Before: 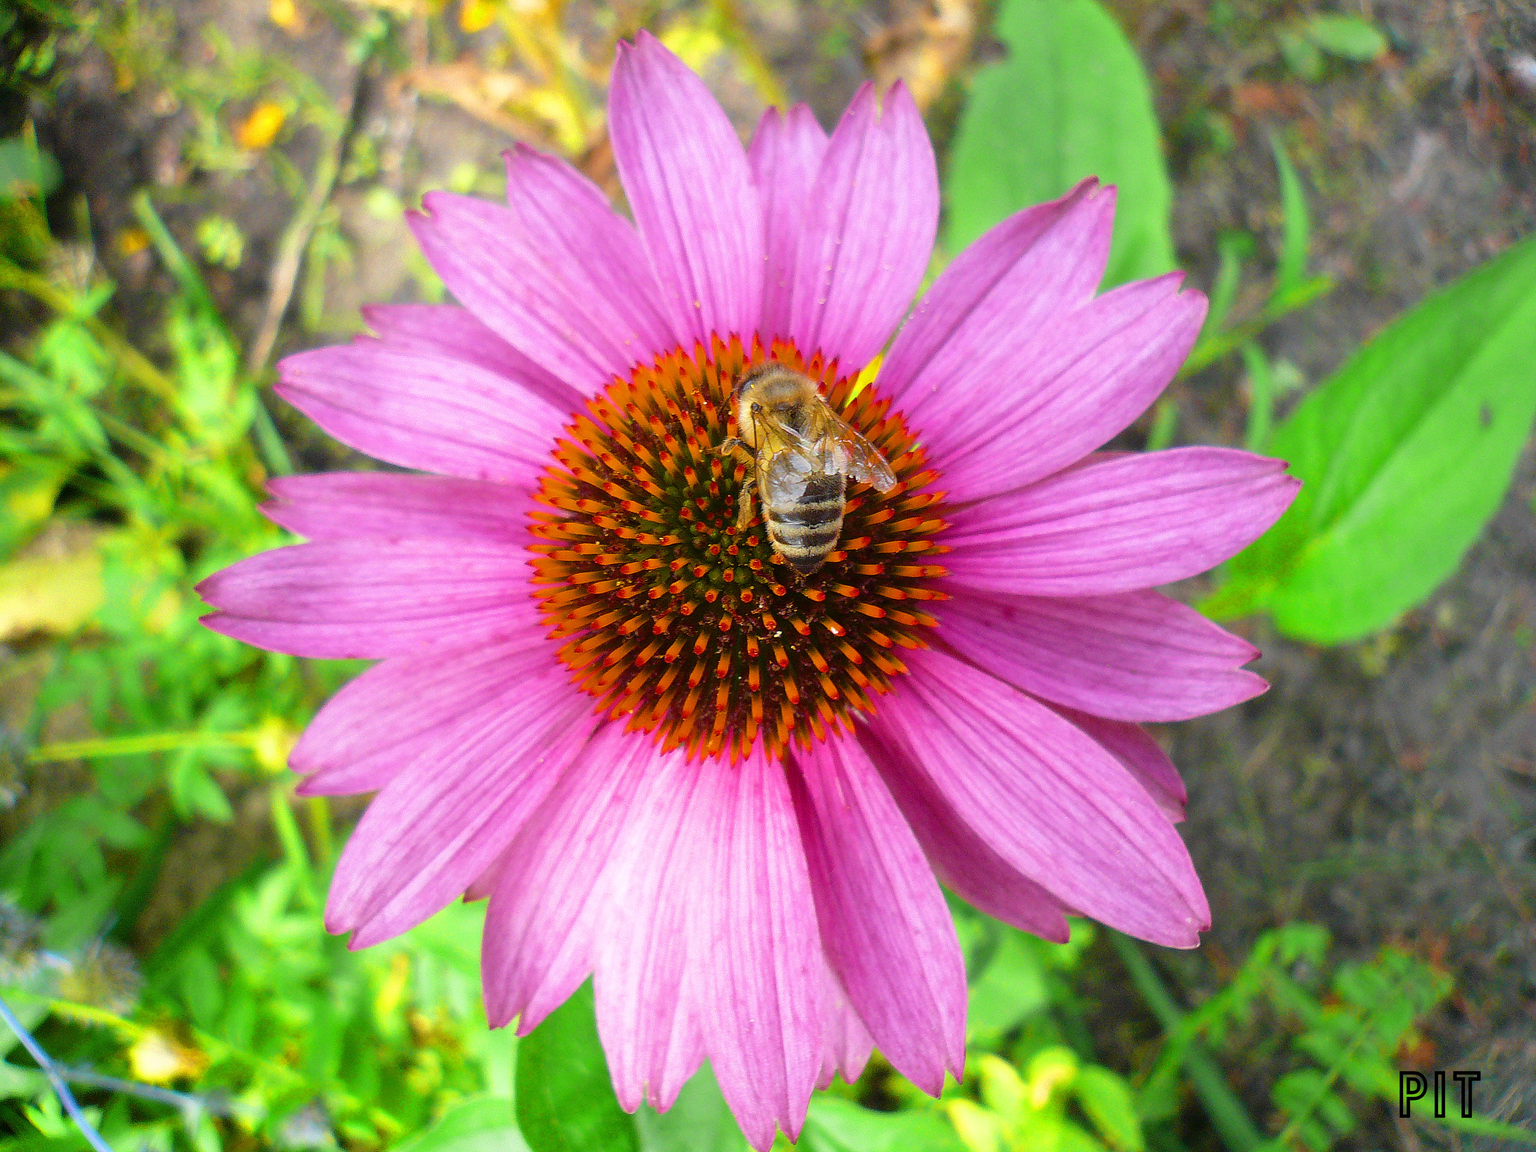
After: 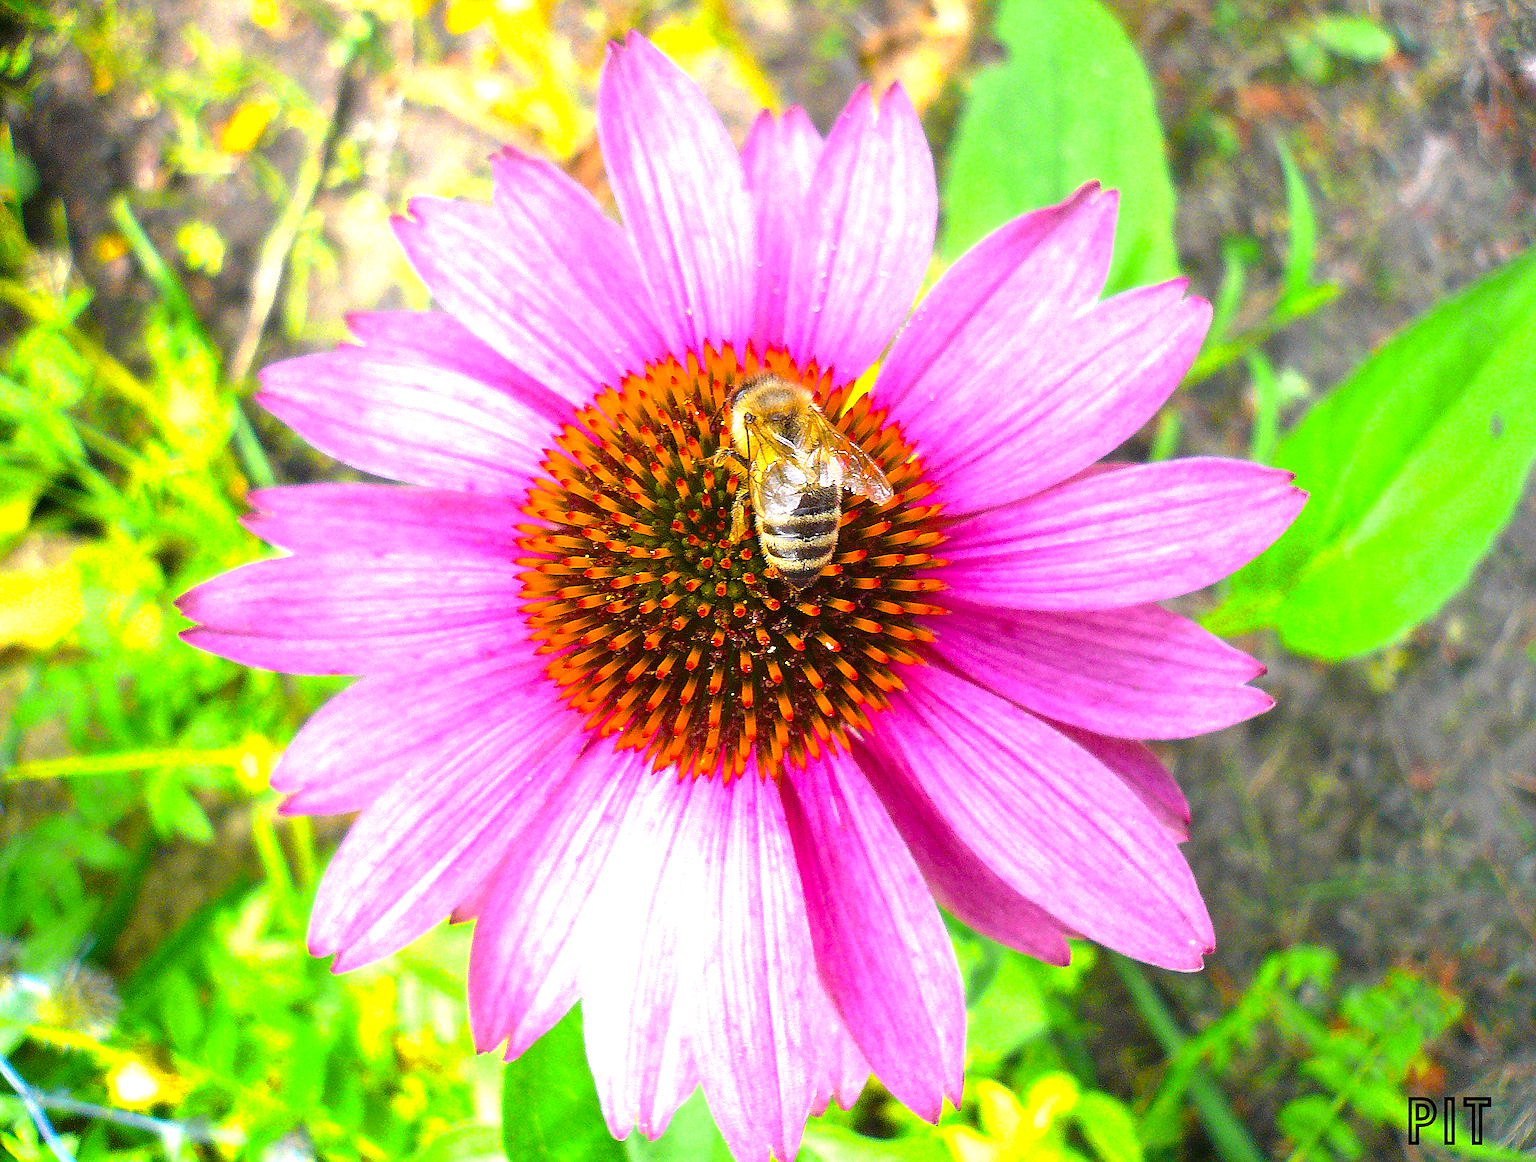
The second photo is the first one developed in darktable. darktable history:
exposure: compensate highlight preservation false
sharpen: on, module defaults
crop and rotate: left 1.605%, right 0.713%, bottom 1.391%
color balance rgb: highlights gain › luminance 0.667%, highlights gain › chroma 0.404%, highlights gain › hue 42.61°, linear chroma grading › global chroma 1.445%, linear chroma grading › mid-tones -1.349%, perceptual saturation grading › global saturation -0.037%, perceptual brilliance grading › global brilliance 30.282%, global vibrance 14.776%
